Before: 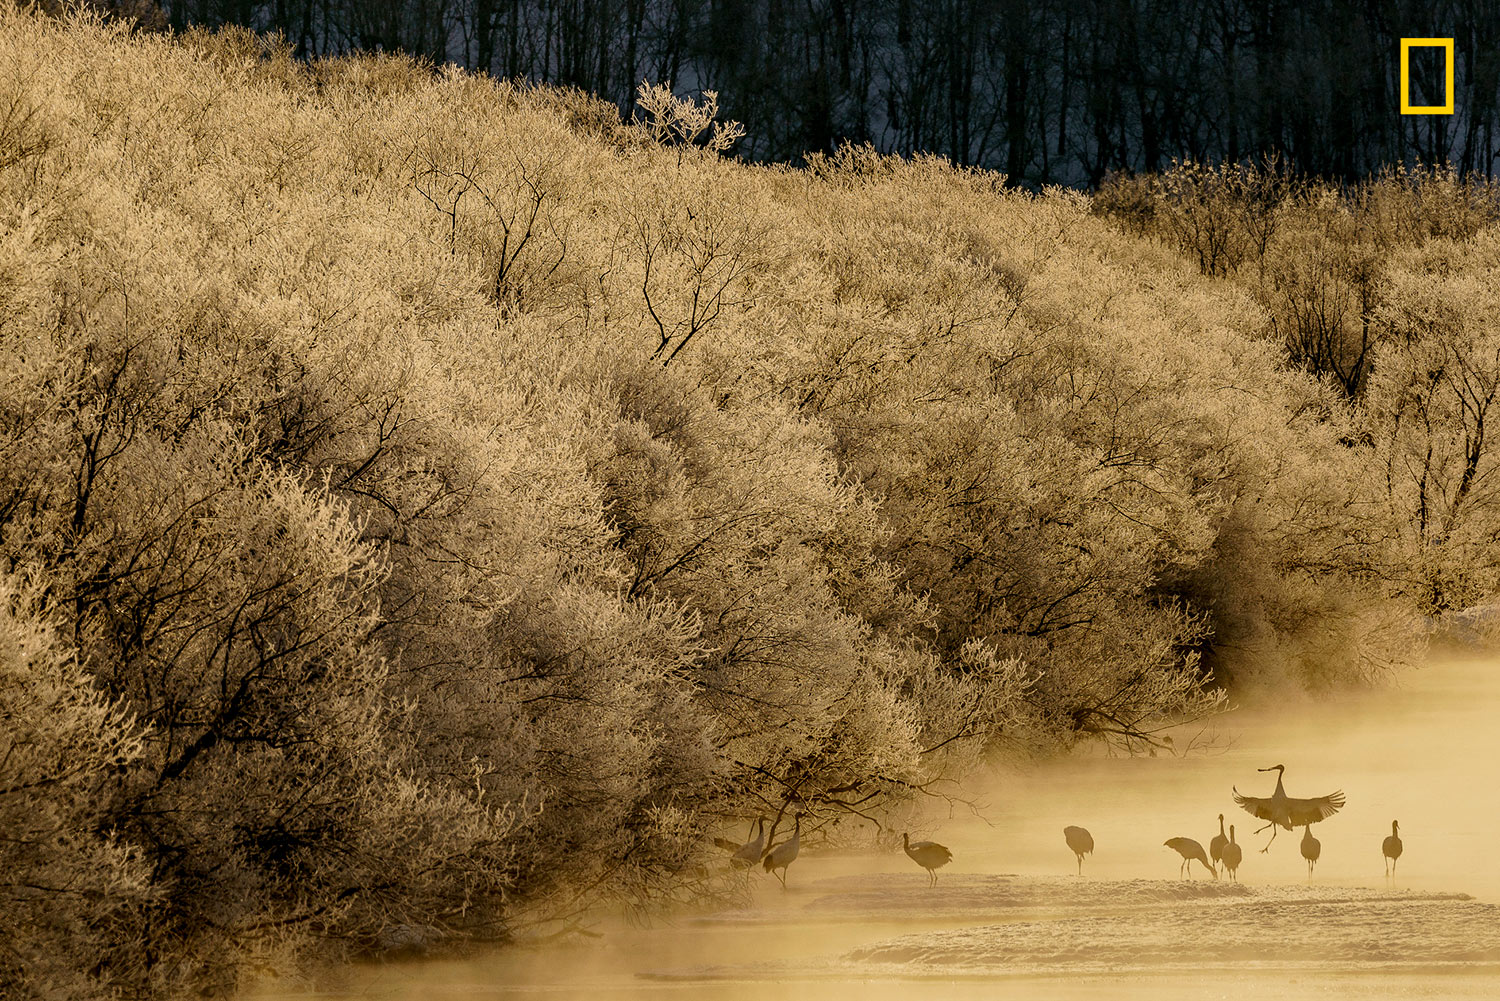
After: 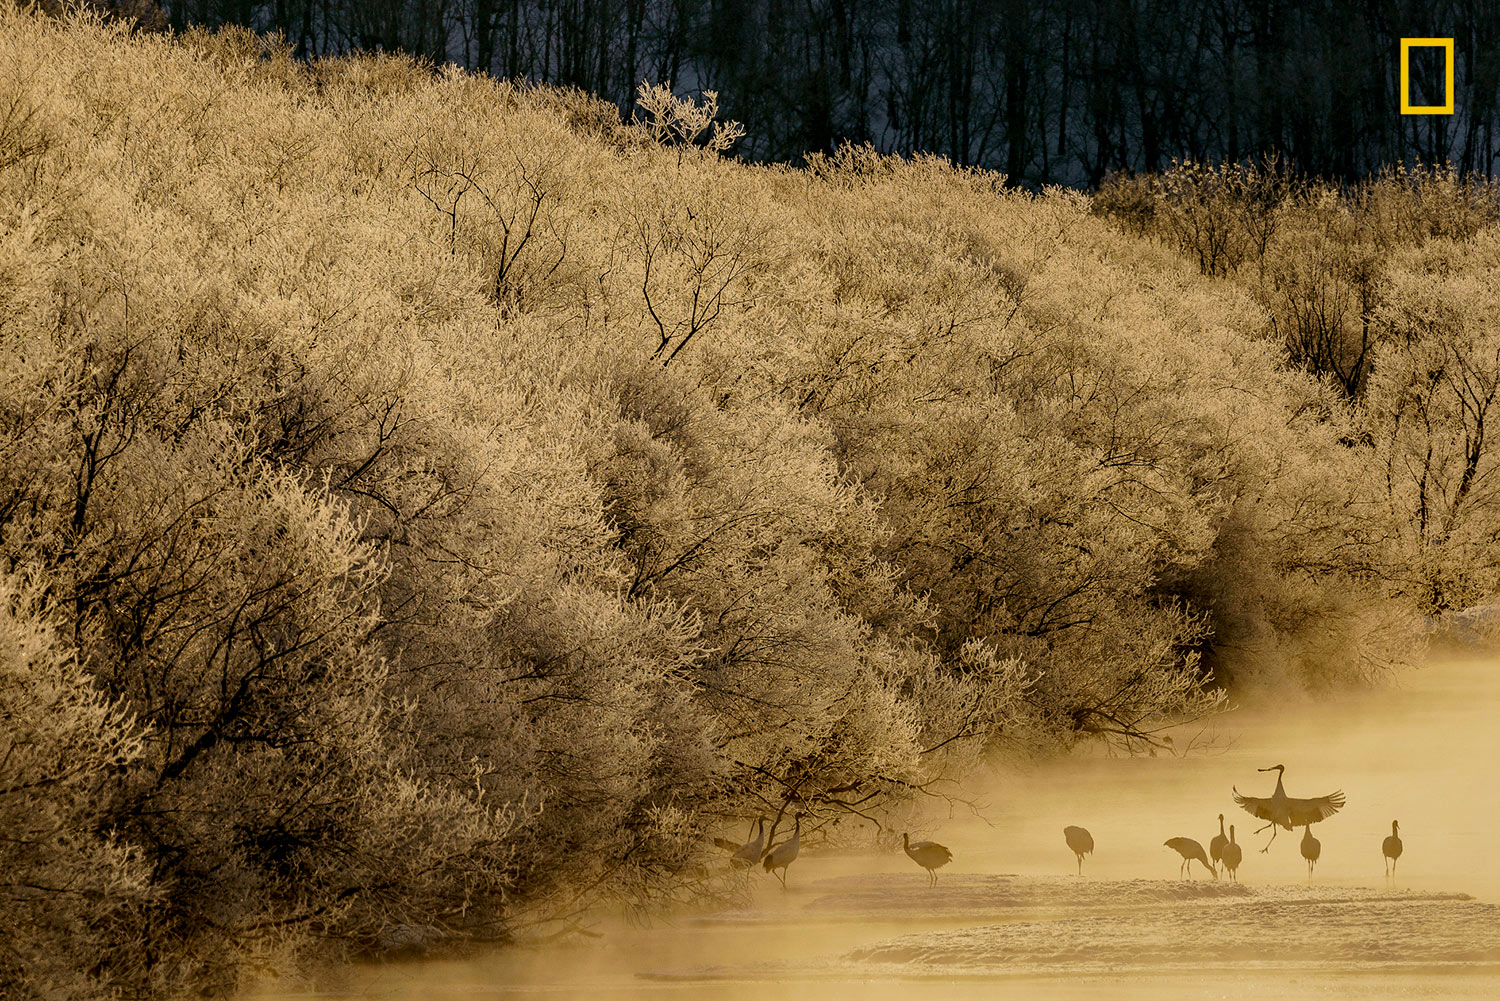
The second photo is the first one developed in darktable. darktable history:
levels: mode automatic
shadows and highlights: shadows -20.06, white point adjustment -1.91, highlights -34.73, highlights color adjustment 55.3%
